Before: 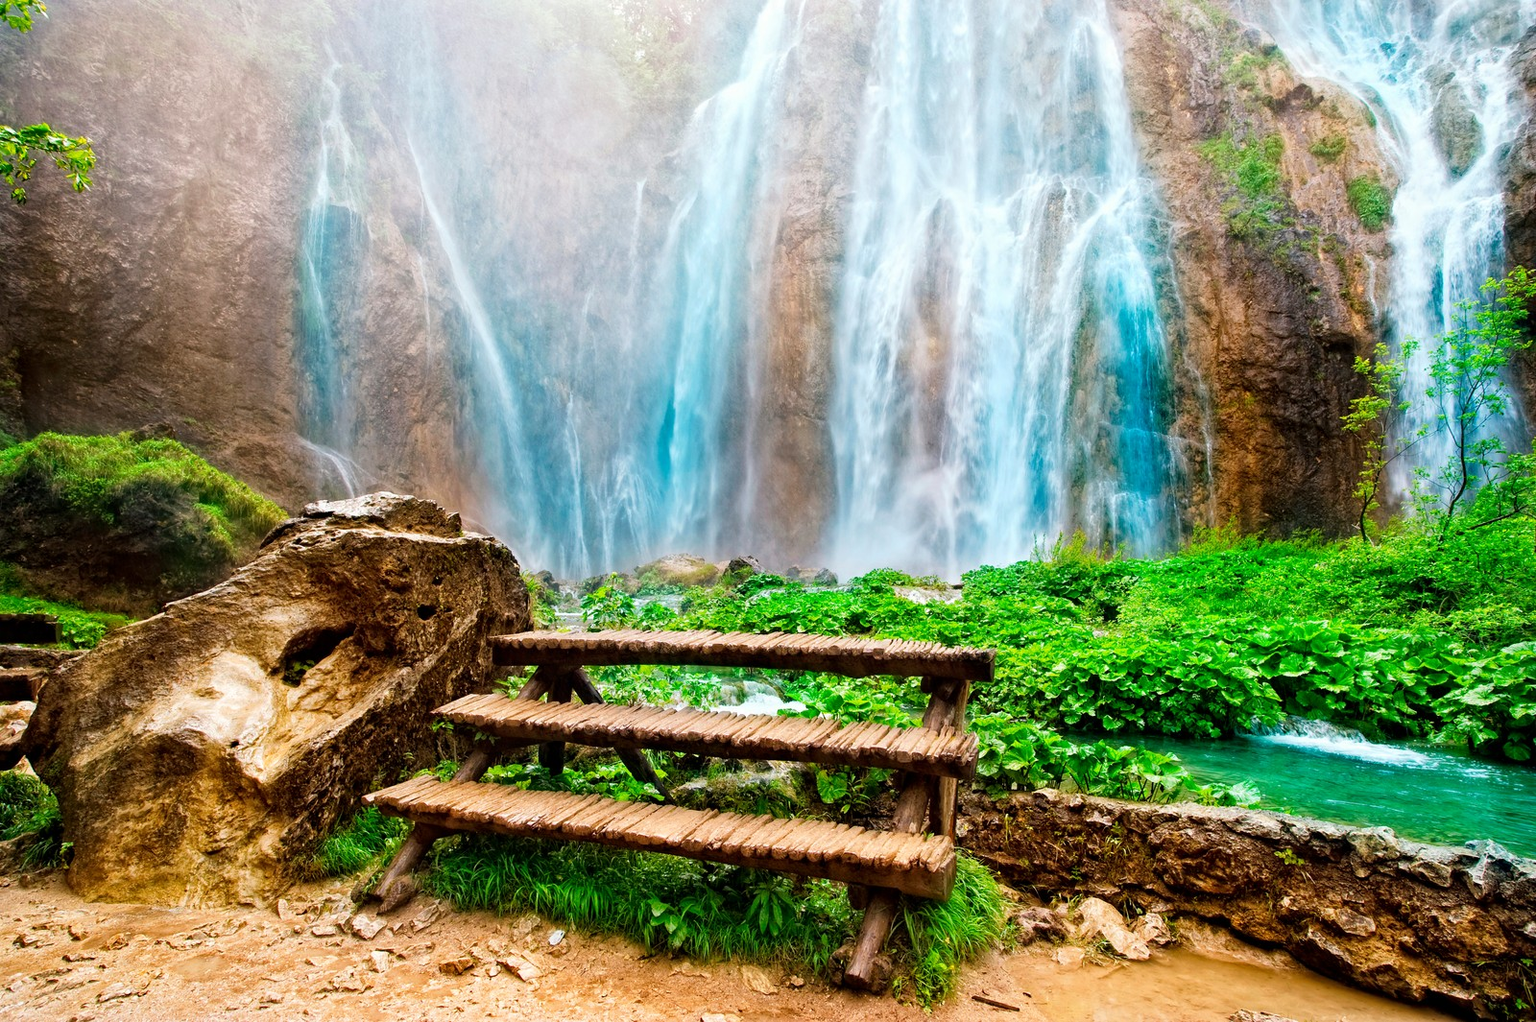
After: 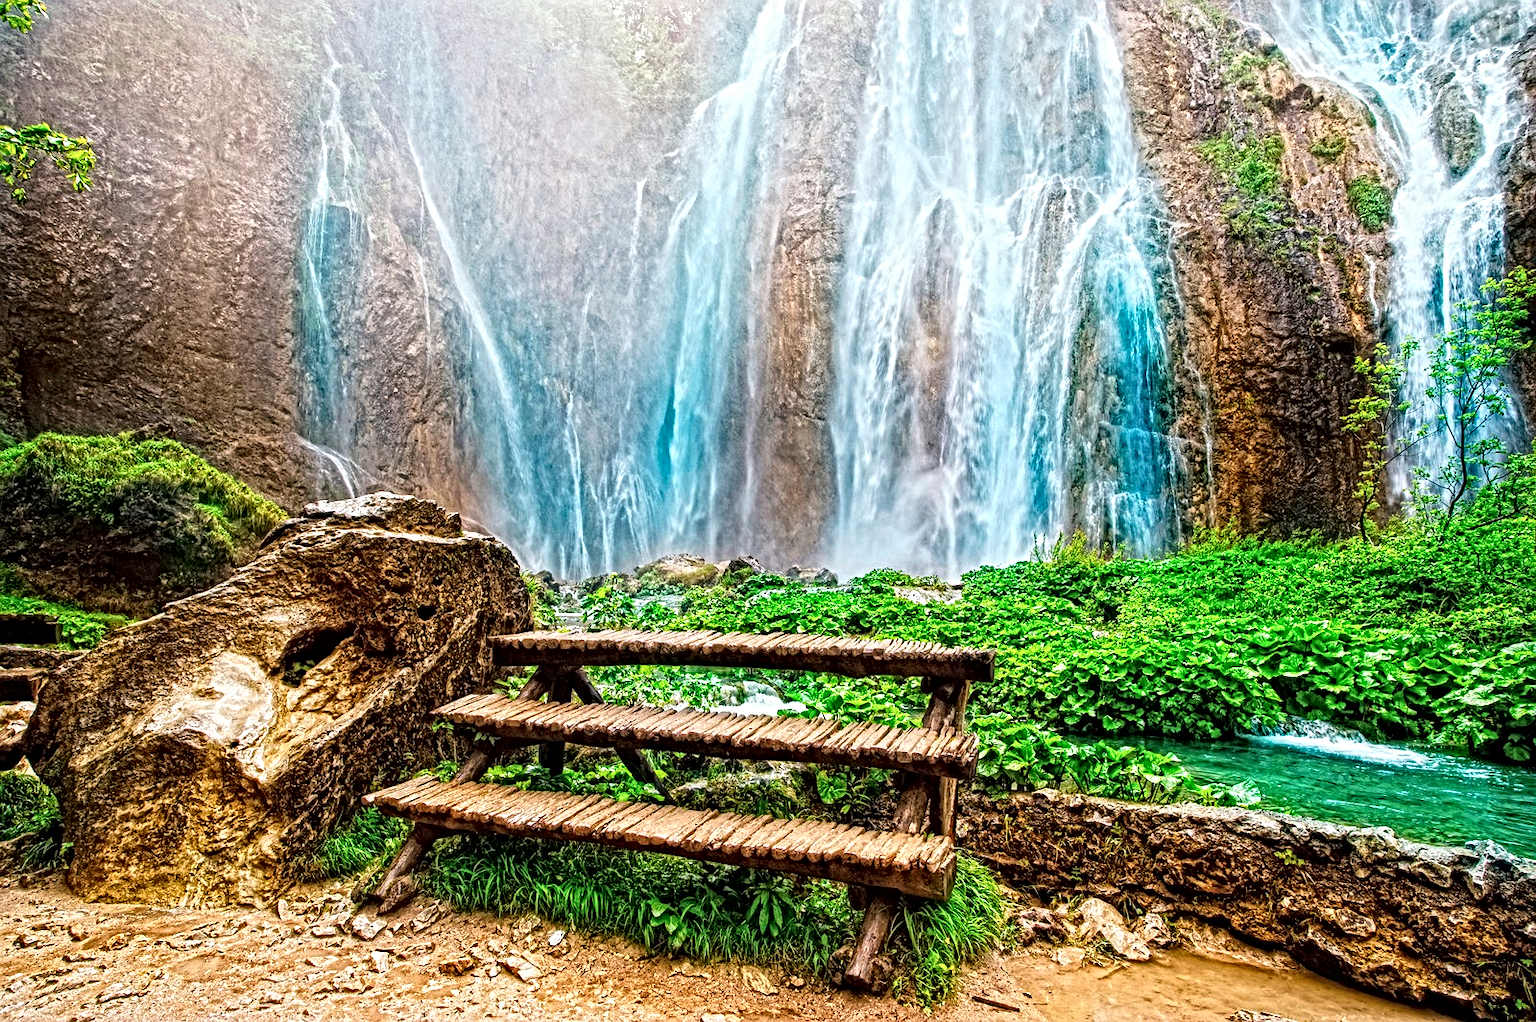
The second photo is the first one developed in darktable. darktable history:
local contrast: mode bilateral grid, contrast 20, coarseness 4, detail 299%, midtone range 0.2
tone equalizer: on, module defaults
